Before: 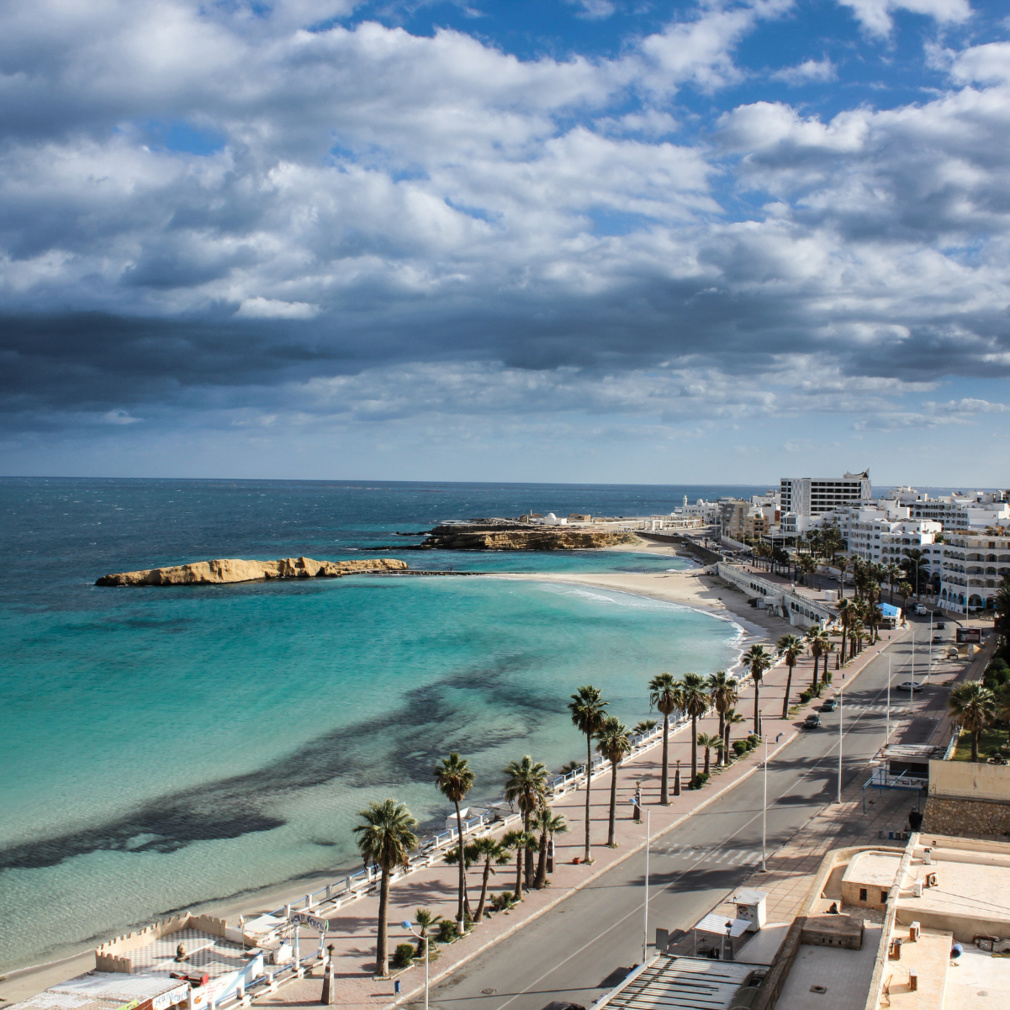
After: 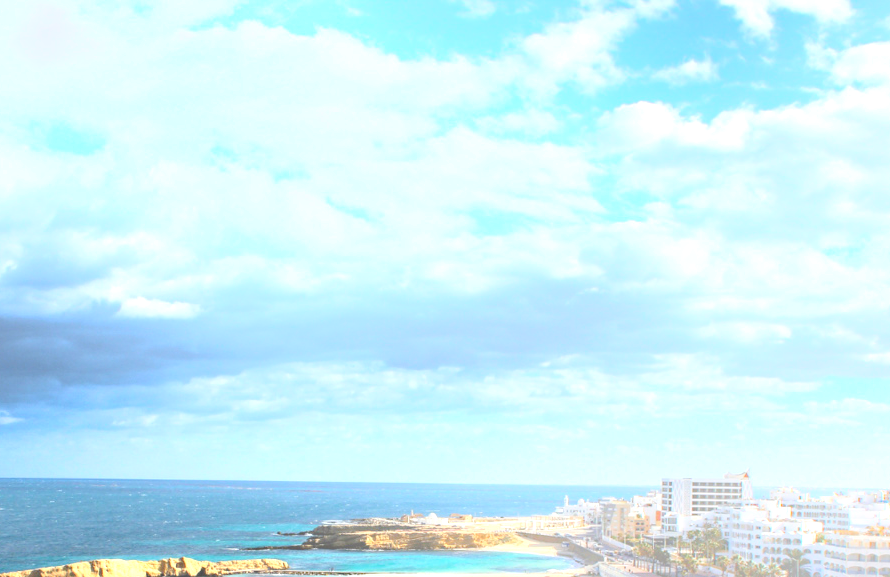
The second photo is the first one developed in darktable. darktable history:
bloom: on, module defaults
haze removal: compatibility mode true, adaptive false
exposure: black level correction 0.001, exposure 1.3 EV, compensate highlight preservation false
crop and rotate: left 11.812%, bottom 42.776%
